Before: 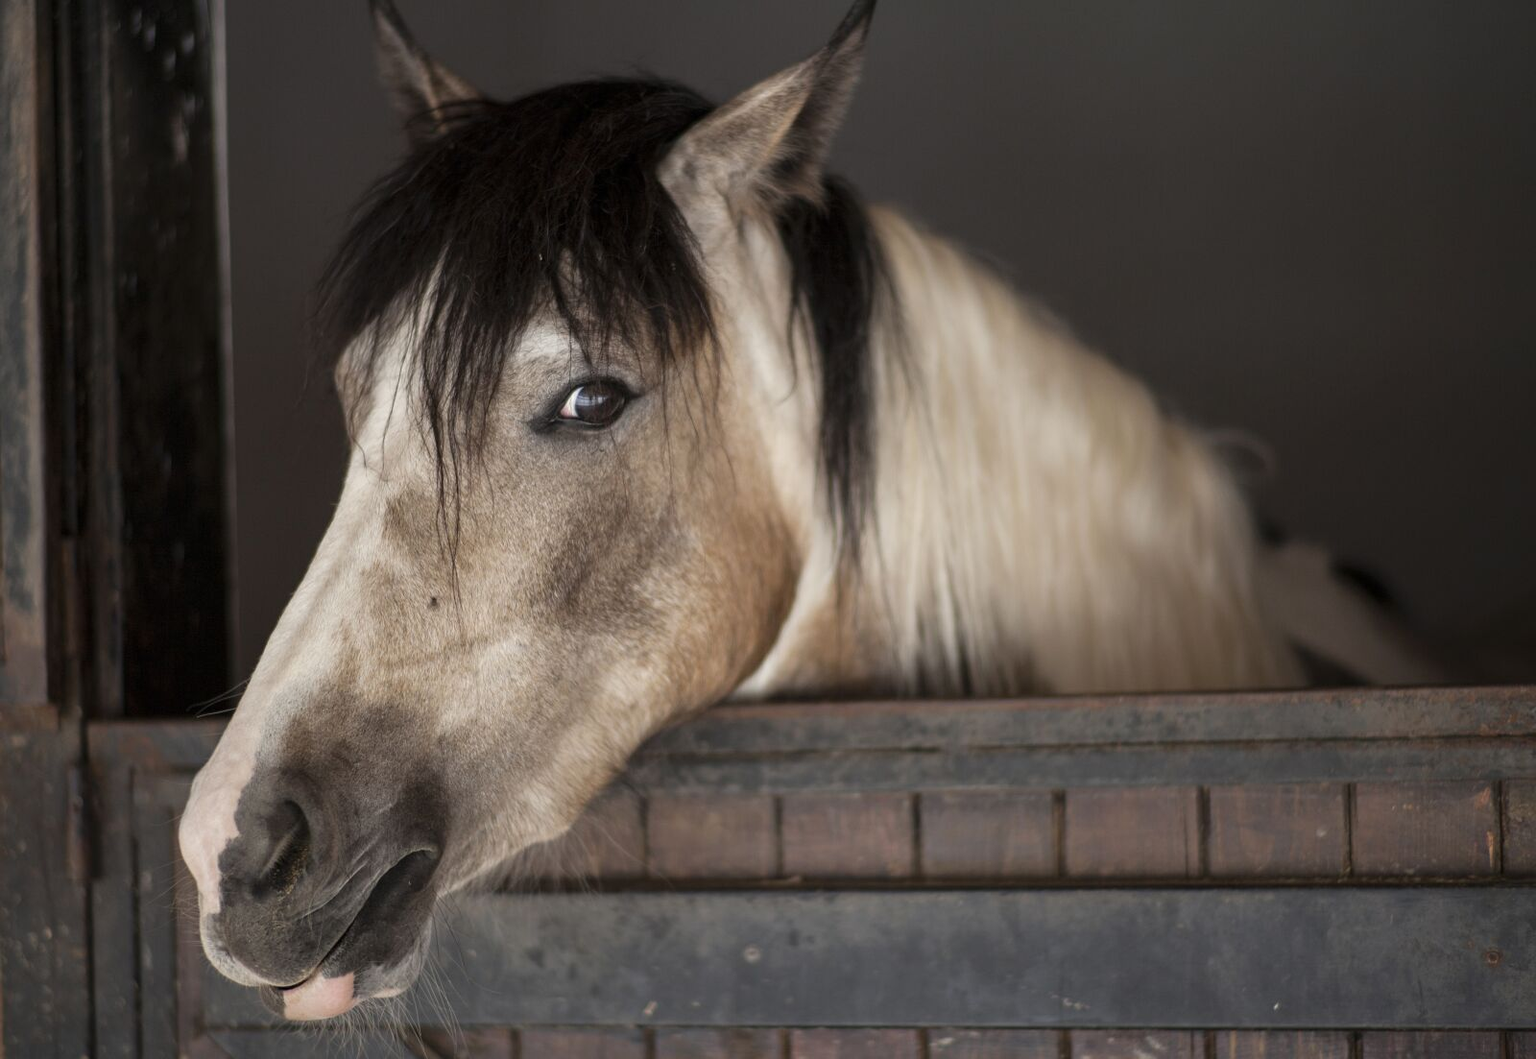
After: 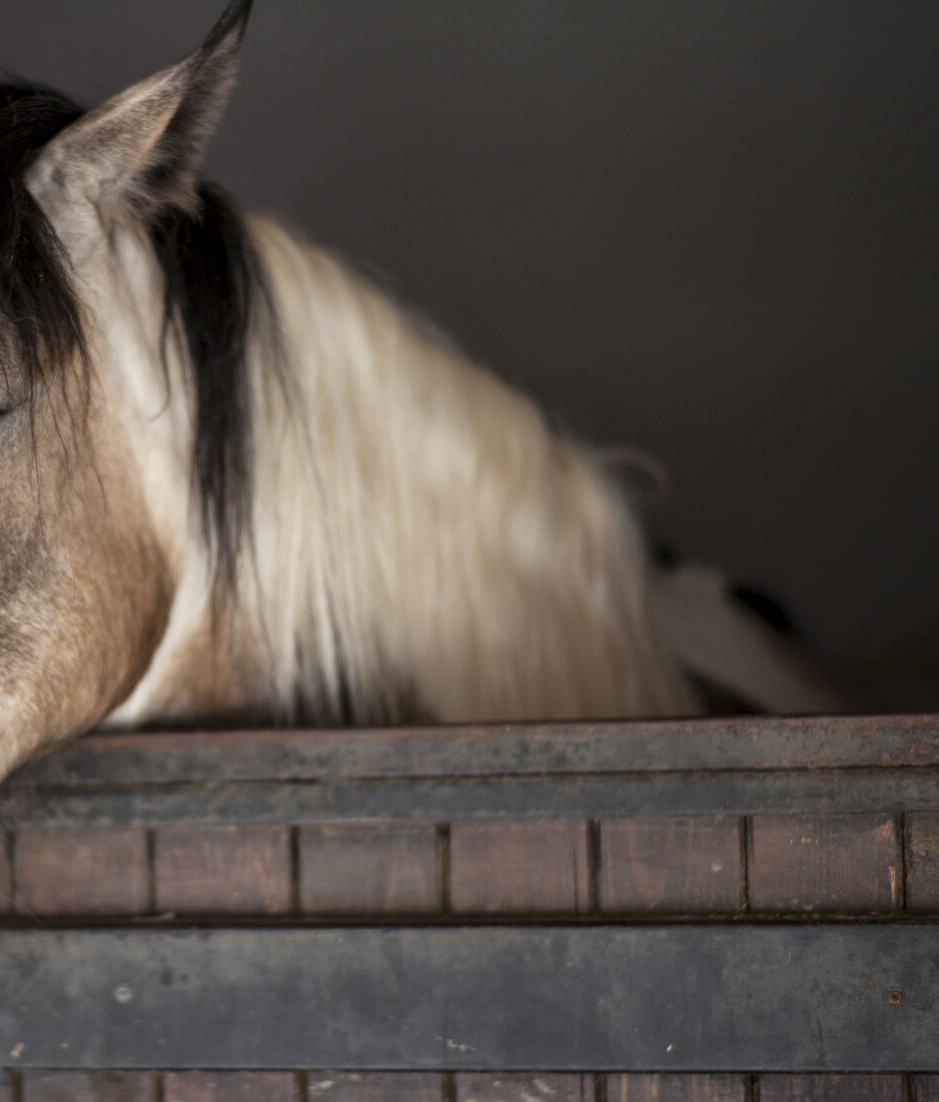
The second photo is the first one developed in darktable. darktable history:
crop: left 41.261%
tone equalizer: edges refinement/feathering 500, mask exposure compensation -1.57 EV, preserve details no
local contrast: mode bilateral grid, contrast 25, coarseness 50, detail 124%, midtone range 0.2
